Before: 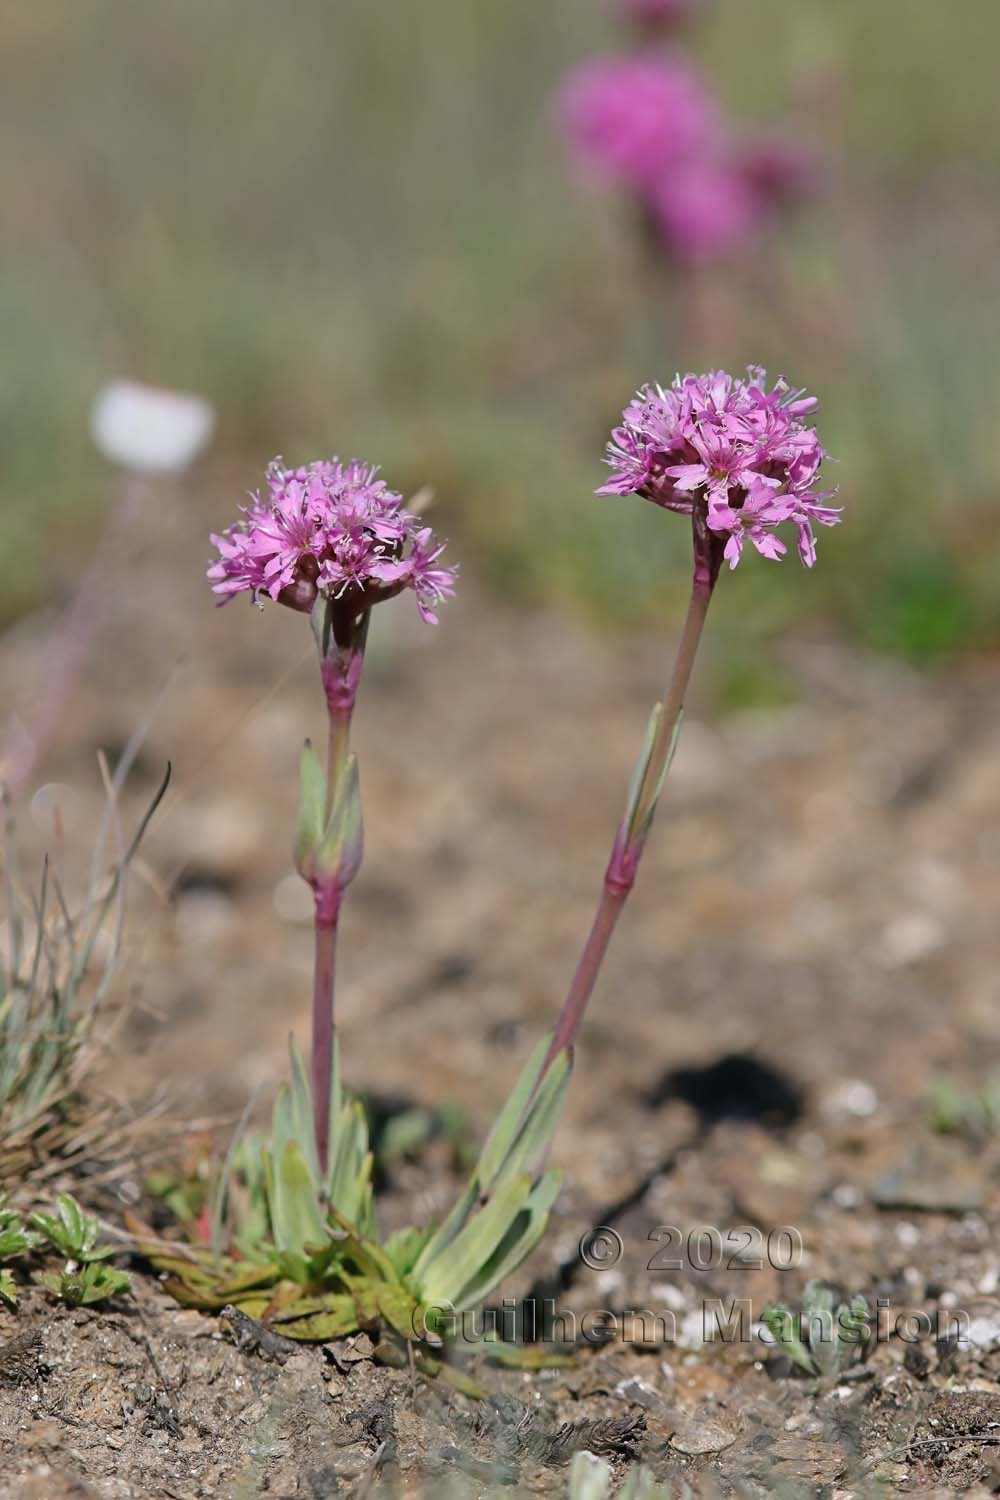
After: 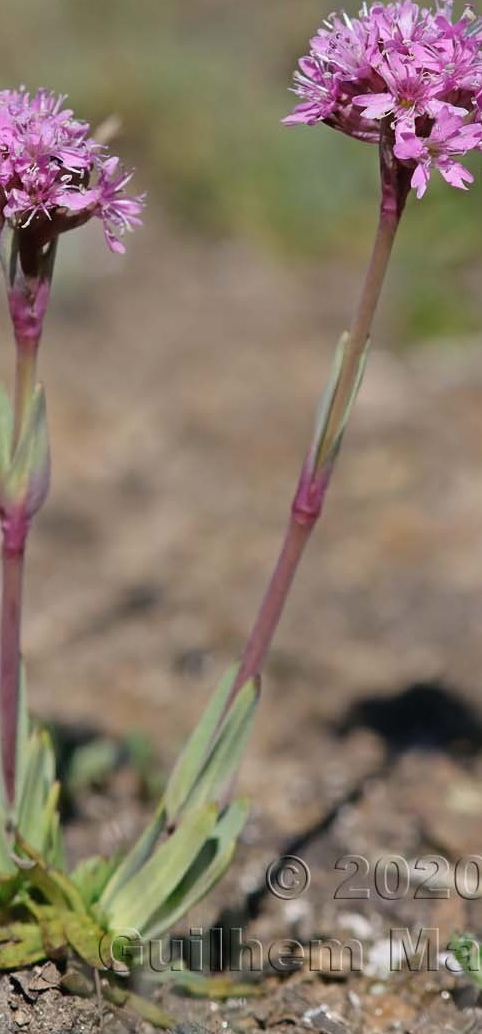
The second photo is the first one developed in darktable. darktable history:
crop: left 31.382%, top 24.771%, right 20.409%, bottom 6.252%
